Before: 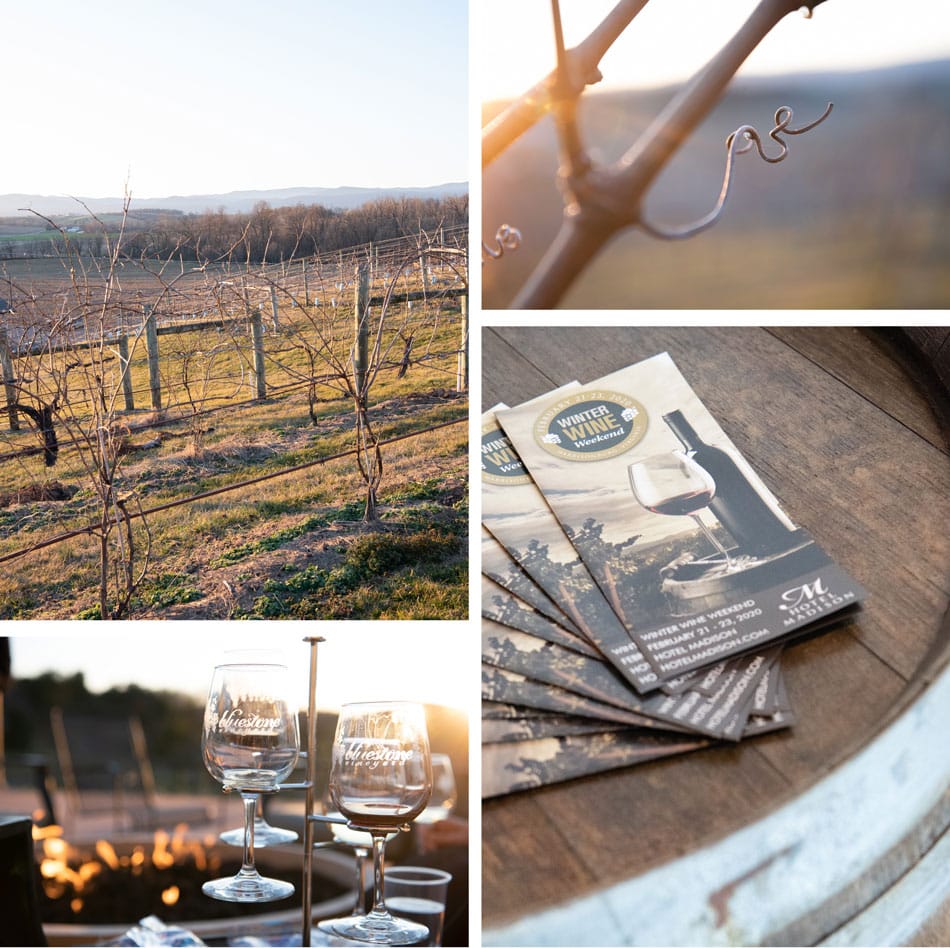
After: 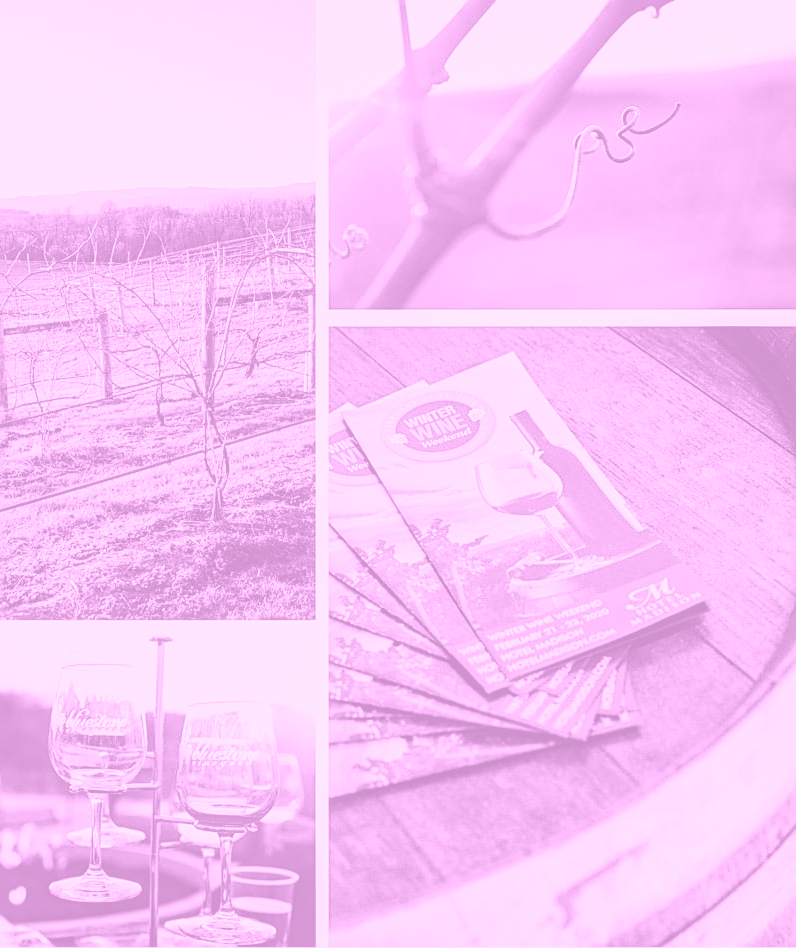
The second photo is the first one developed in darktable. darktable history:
local contrast: on, module defaults
shadows and highlights: soften with gaussian
haze removal: strength 0.29, distance 0.25, compatibility mode true, adaptive false
crop: left 16.145%
colorize: hue 331.2°, saturation 75%, source mix 30.28%, lightness 70.52%, version 1
tone curve: curves: ch0 [(0, 0) (0.003, 0.023) (0.011, 0.029) (0.025, 0.037) (0.044, 0.047) (0.069, 0.057) (0.1, 0.075) (0.136, 0.103) (0.177, 0.145) (0.224, 0.193) (0.277, 0.266) (0.335, 0.362) (0.399, 0.473) (0.468, 0.569) (0.543, 0.655) (0.623, 0.73) (0.709, 0.804) (0.801, 0.874) (0.898, 0.924) (1, 1)], preserve colors none
color correction: saturation 0.85
sharpen: on, module defaults
